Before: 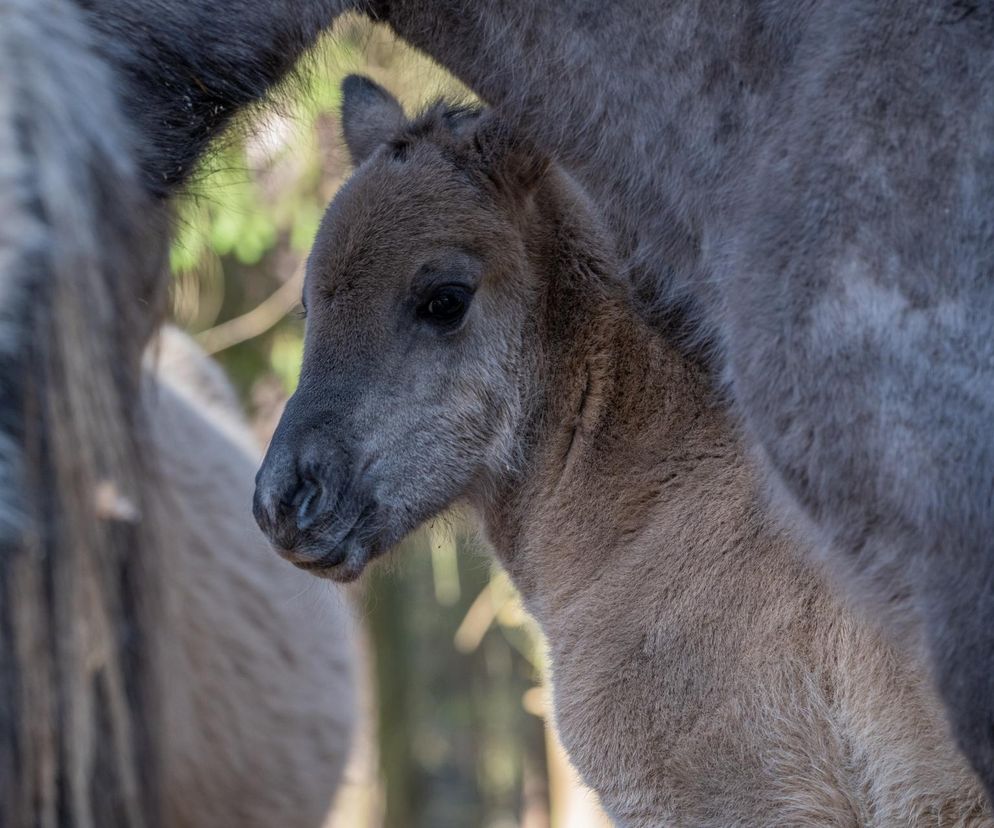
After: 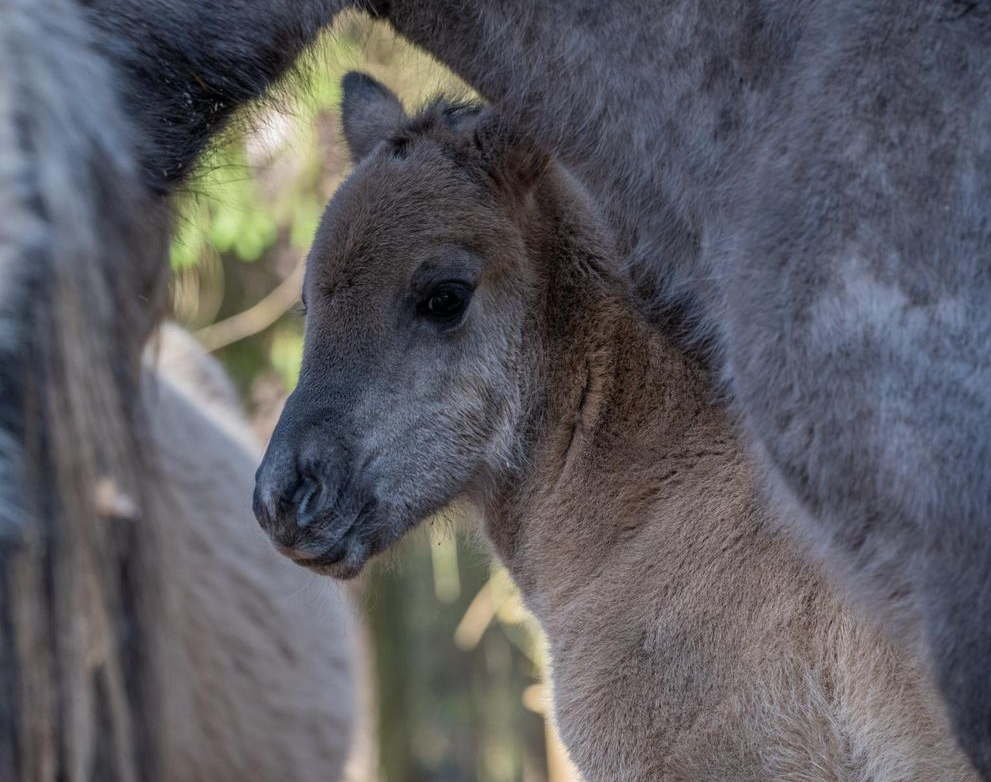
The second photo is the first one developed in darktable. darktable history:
crop: top 0.373%, right 0.262%, bottom 5.072%
